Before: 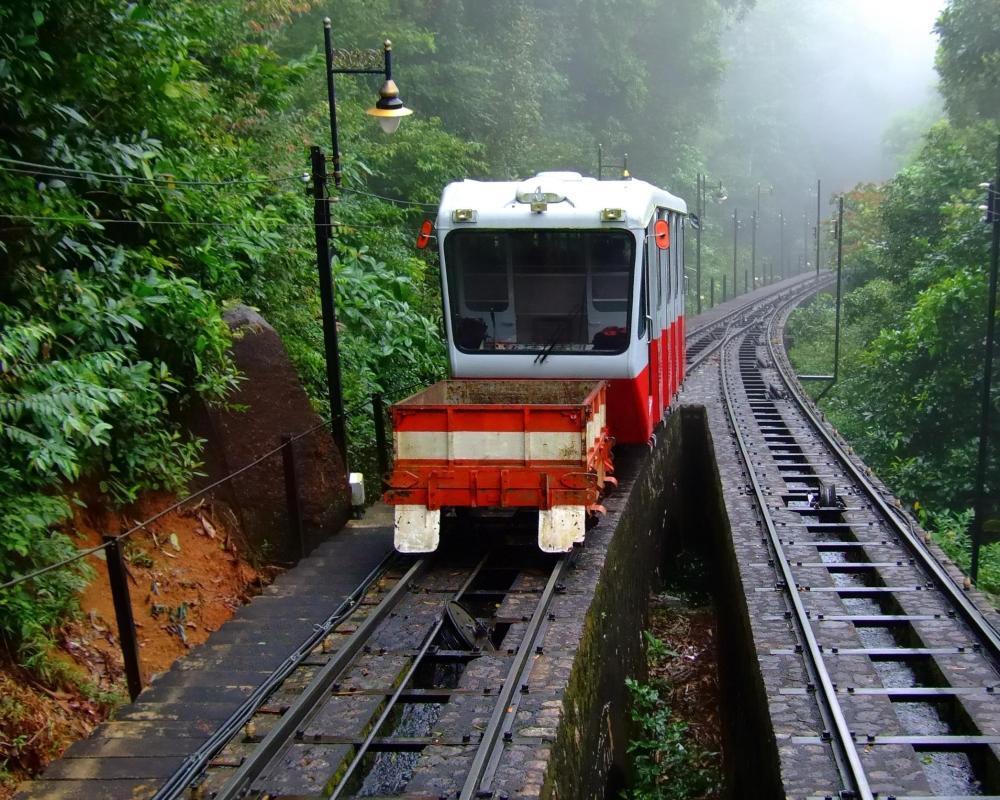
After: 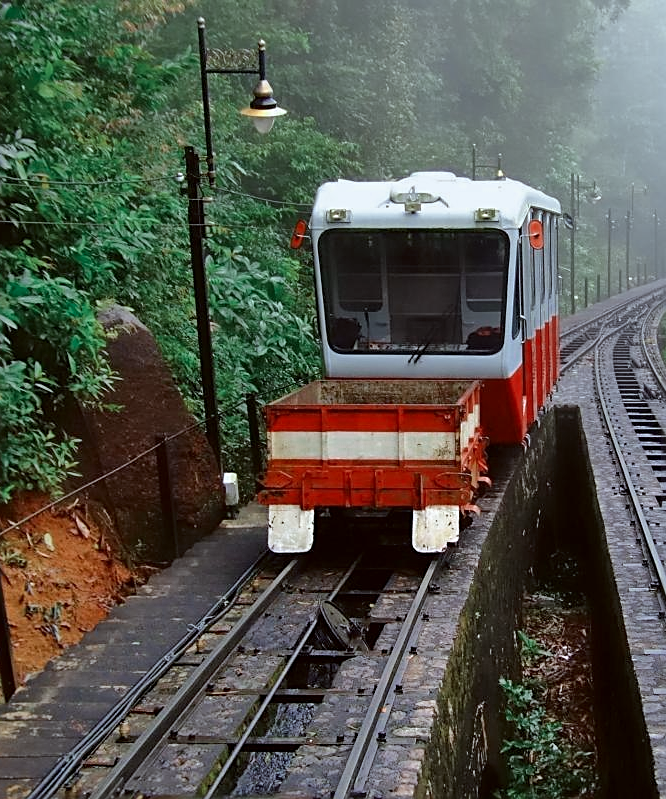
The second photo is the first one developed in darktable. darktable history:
crop and rotate: left 12.673%, right 20.66%
shadows and highlights: highlights color adjustment 0%, soften with gaussian
color correction: highlights a* -3.28, highlights b* -6.24, shadows a* 3.1, shadows b* 5.19
color zones: curves: ch0 [(0, 0.5) (0.125, 0.4) (0.25, 0.5) (0.375, 0.4) (0.5, 0.4) (0.625, 0.35) (0.75, 0.35) (0.875, 0.5)]; ch1 [(0, 0.35) (0.125, 0.45) (0.25, 0.35) (0.375, 0.35) (0.5, 0.35) (0.625, 0.35) (0.75, 0.45) (0.875, 0.35)]; ch2 [(0, 0.6) (0.125, 0.5) (0.25, 0.5) (0.375, 0.6) (0.5, 0.6) (0.625, 0.5) (0.75, 0.5) (0.875, 0.5)]
sharpen: on, module defaults
